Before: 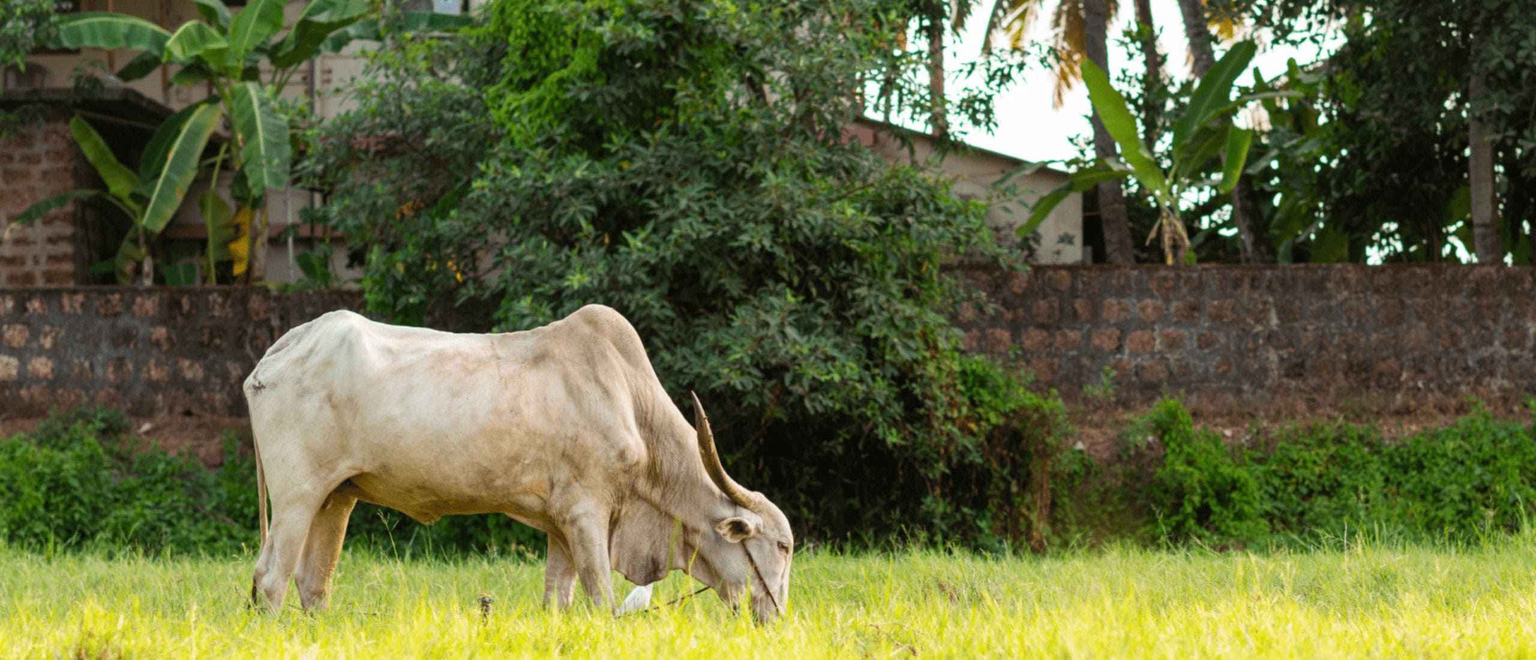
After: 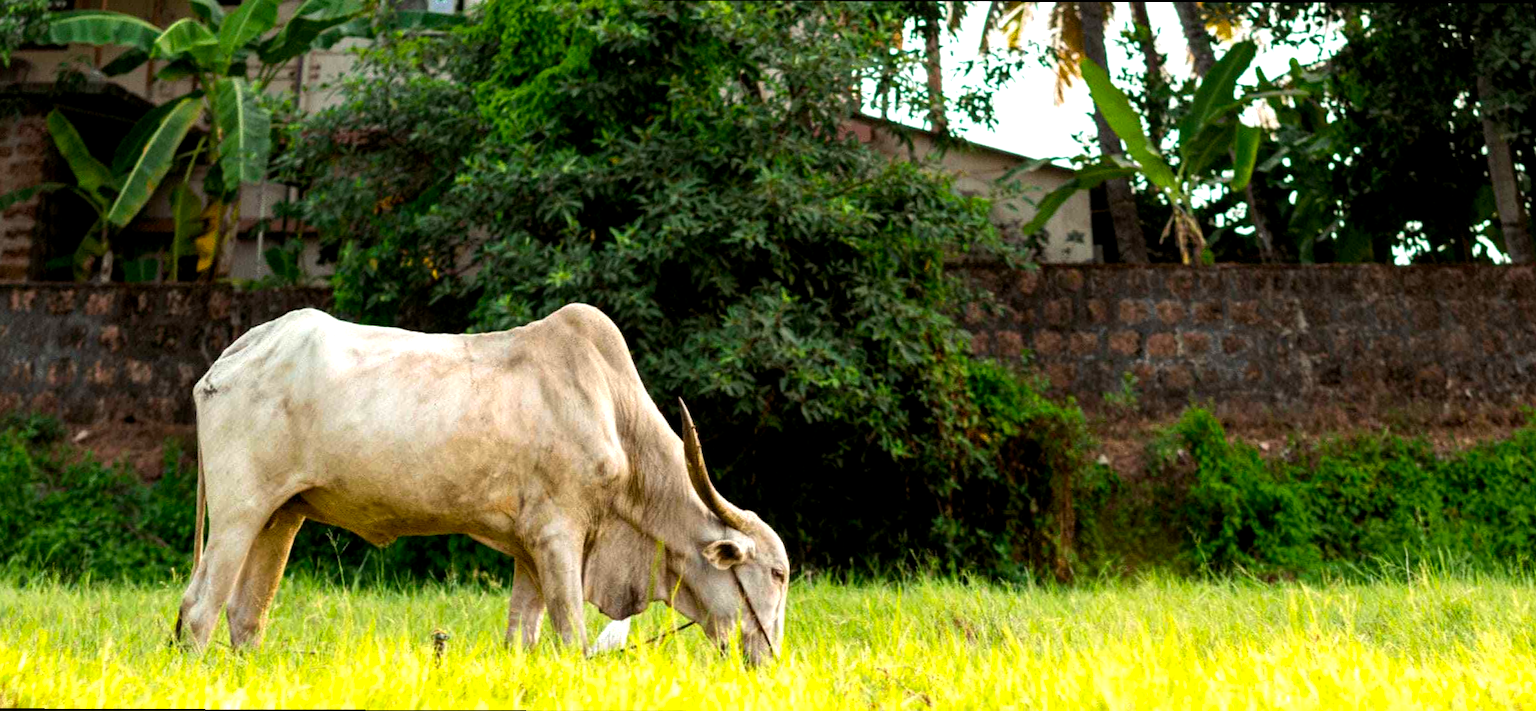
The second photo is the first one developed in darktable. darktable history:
rotate and perspective: rotation 0.215°, lens shift (vertical) -0.139, crop left 0.069, crop right 0.939, crop top 0.002, crop bottom 0.996
color balance: lift [0.991, 1, 1, 1], gamma [0.996, 1, 1, 1], input saturation 98.52%, contrast 20.34%, output saturation 103.72%
